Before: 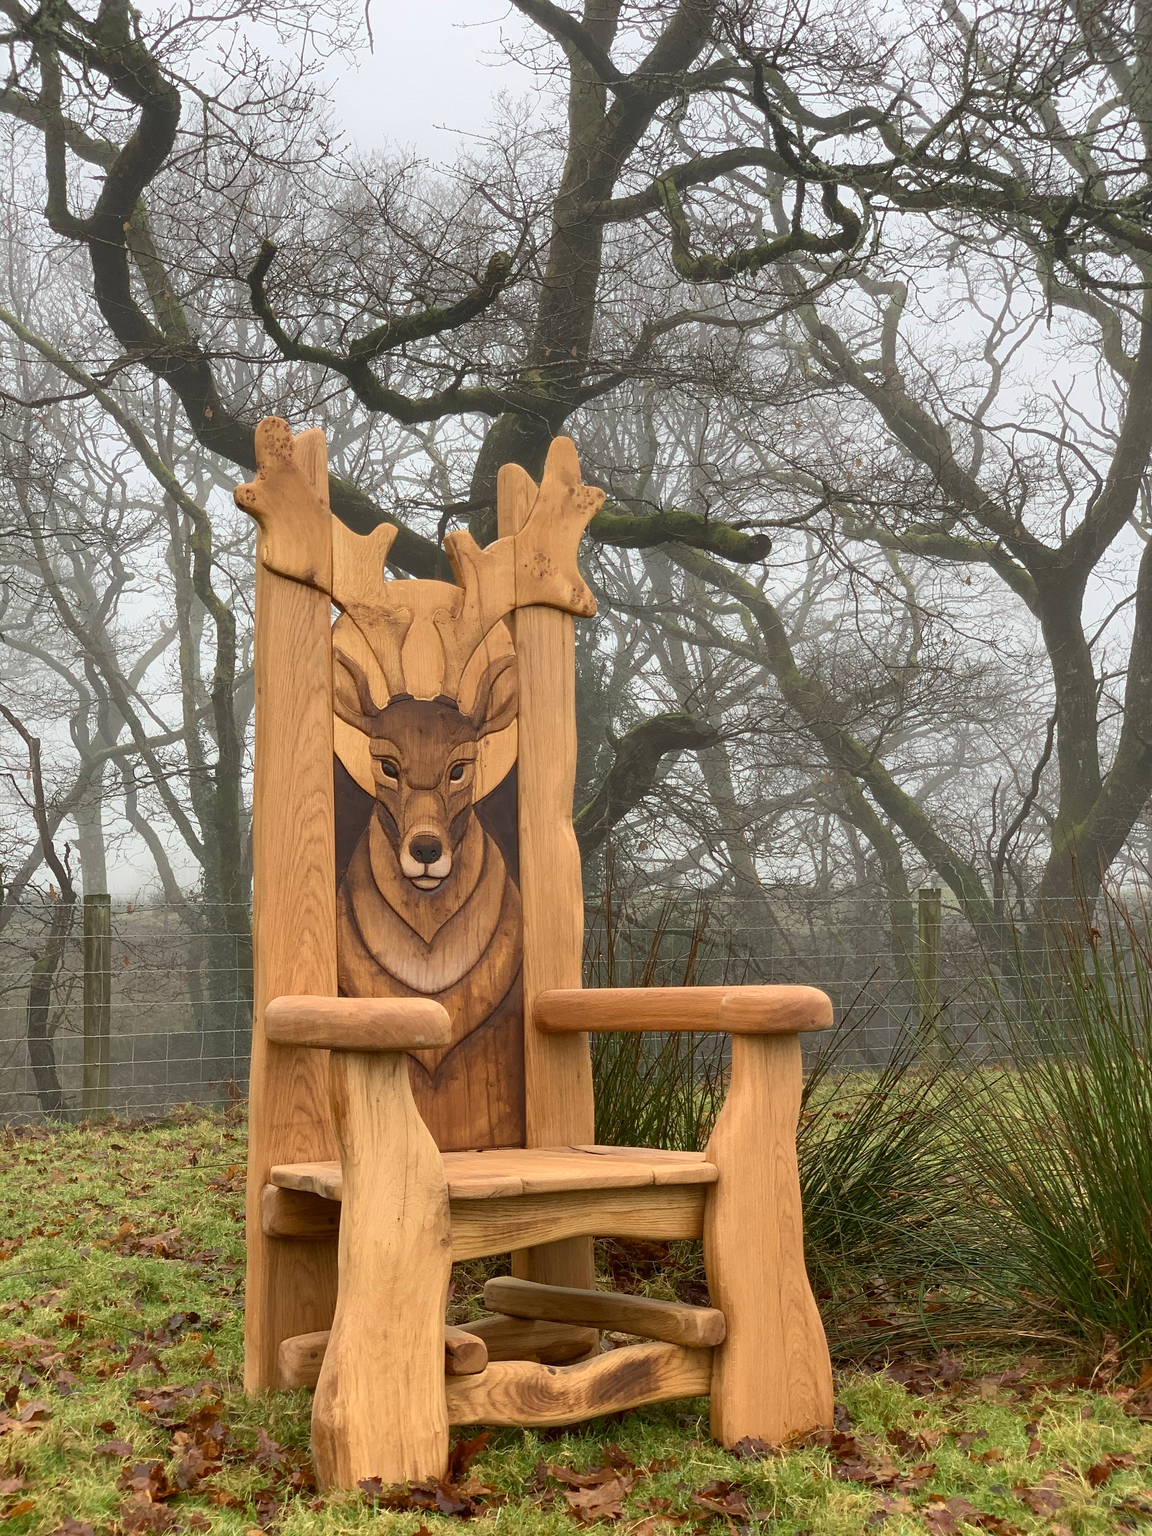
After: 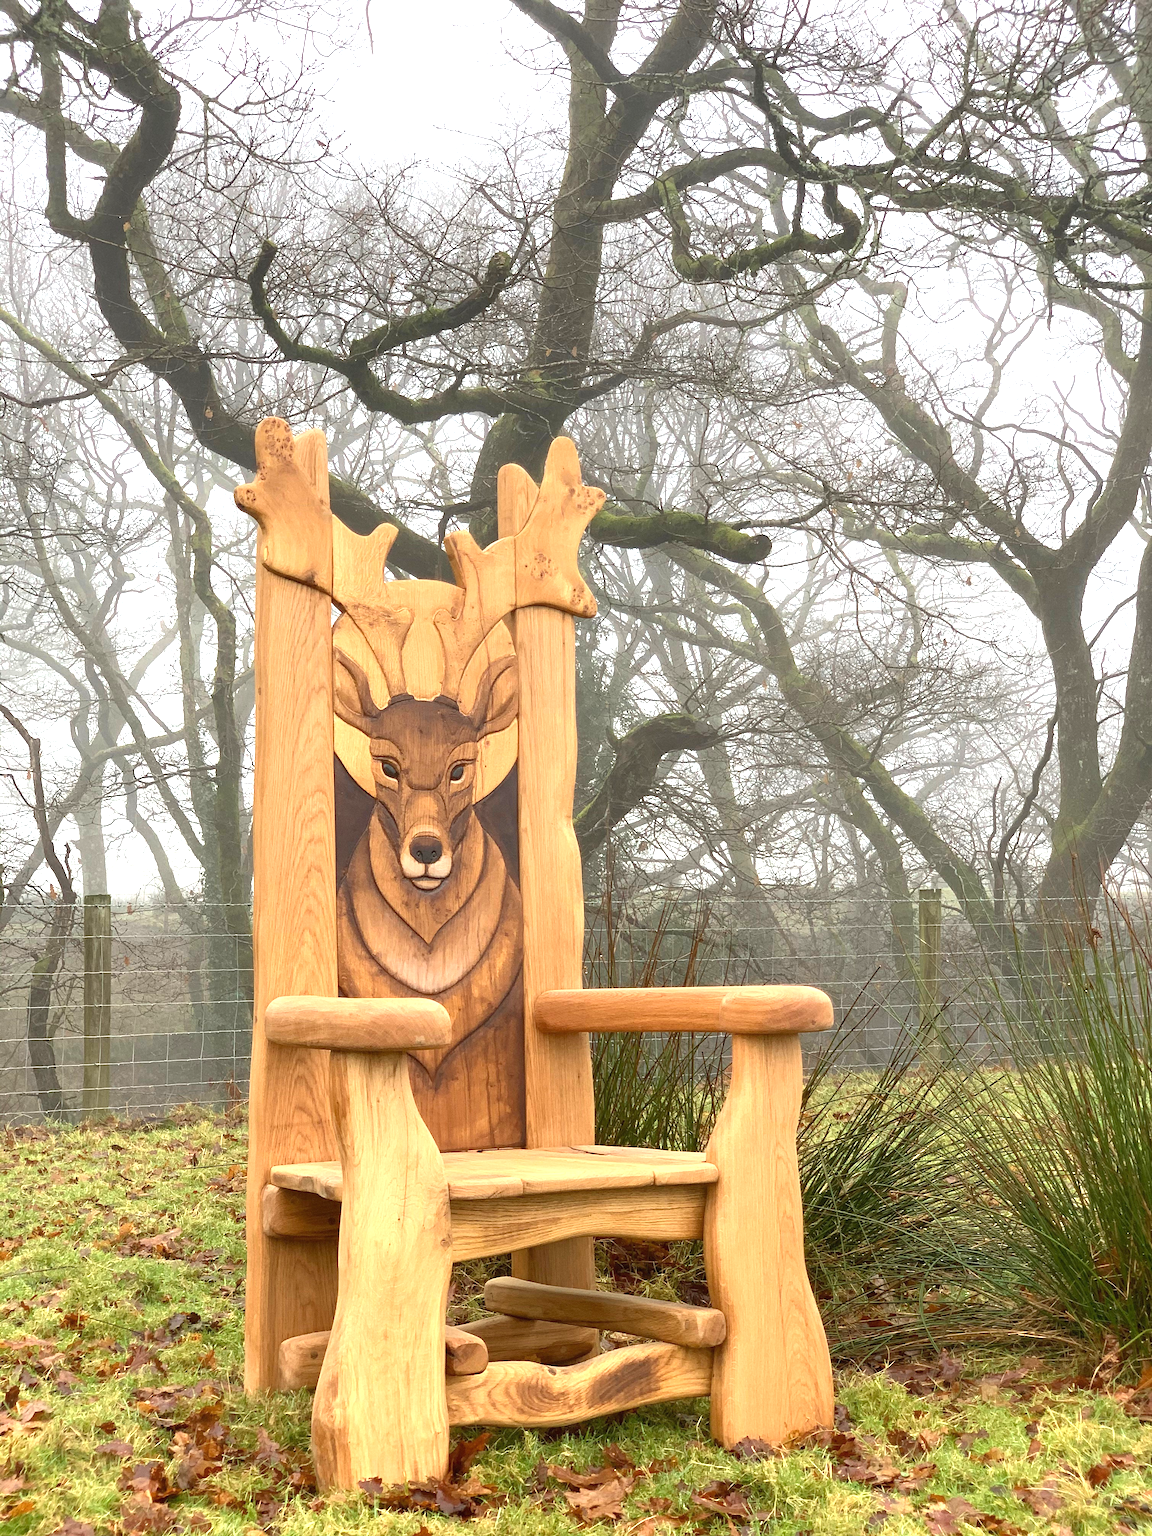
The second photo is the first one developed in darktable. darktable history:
exposure: black level correction 0, exposure 0.95 EV, compensate highlight preservation false
local contrast: mode bilateral grid, contrast 100, coarseness 99, detail 91%, midtone range 0.2
